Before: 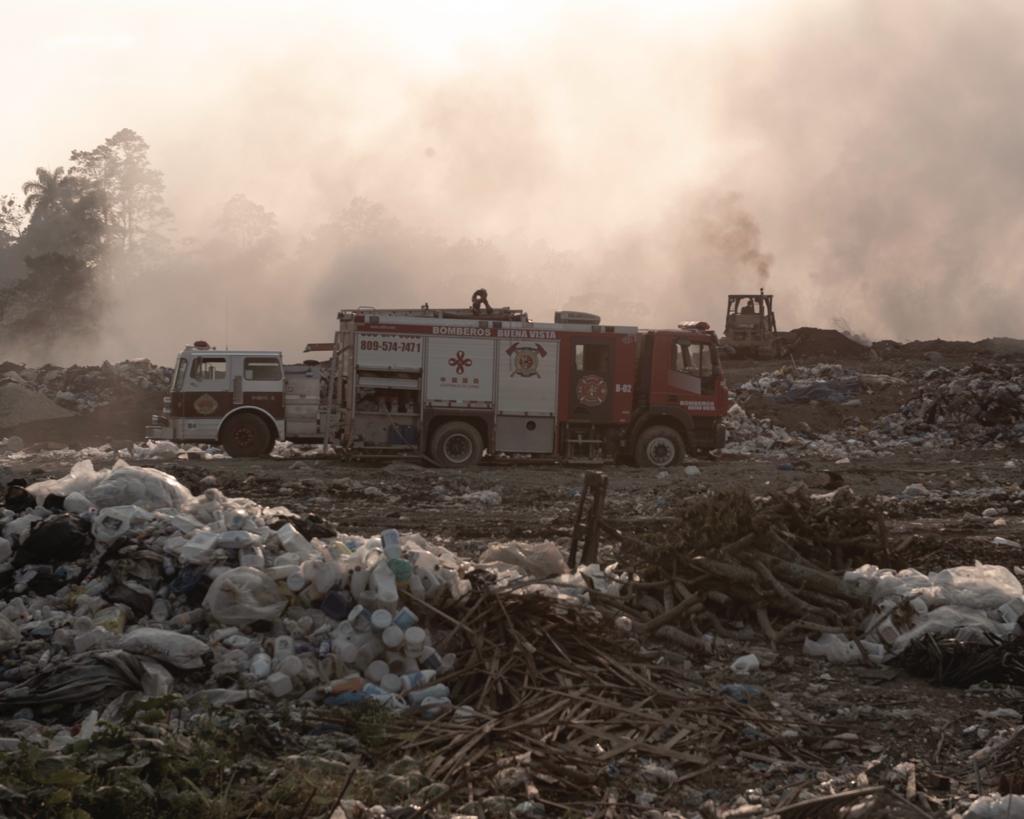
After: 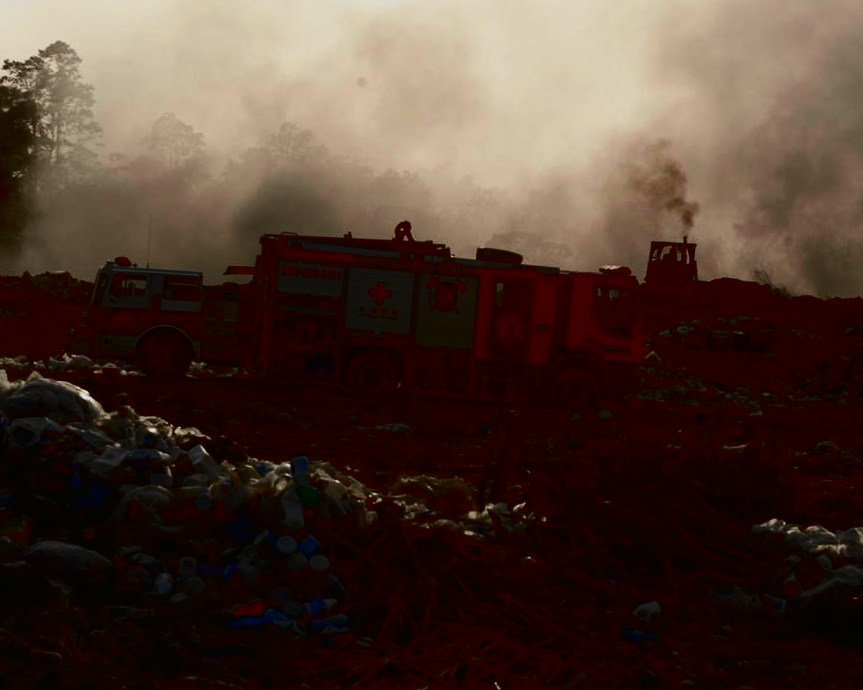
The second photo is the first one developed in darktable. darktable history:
tone curve: curves: ch0 [(0, 0.01) (0.097, 0.07) (0.204, 0.173) (0.447, 0.517) (0.539, 0.624) (0.733, 0.791) (0.879, 0.898) (1, 0.98)]; ch1 [(0, 0) (0.393, 0.415) (0.447, 0.448) (0.485, 0.494) (0.523, 0.509) (0.545, 0.544) (0.574, 0.578) (0.648, 0.674) (1, 1)]; ch2 [(0, 0) (0.369, 0.388) (0.449, 0.431) (0.499, 0.5) (0.521, 0.517) (0.53, 0.54) (0.564, 0.569) (0.674, 0.735) (1, 1)], color space Lab, independent channels, preserve colors none
contrast brightness saturation: contrast 0.09, brightness -0.59, saturation 0.17
crop and rotate: angle -3.27°, left 5.211%, top 5.211%, right 4.607%, bottom 4.607%
exposure: black level correction 0.046, exposure -0.228 EV, compensate highlight preservation false
